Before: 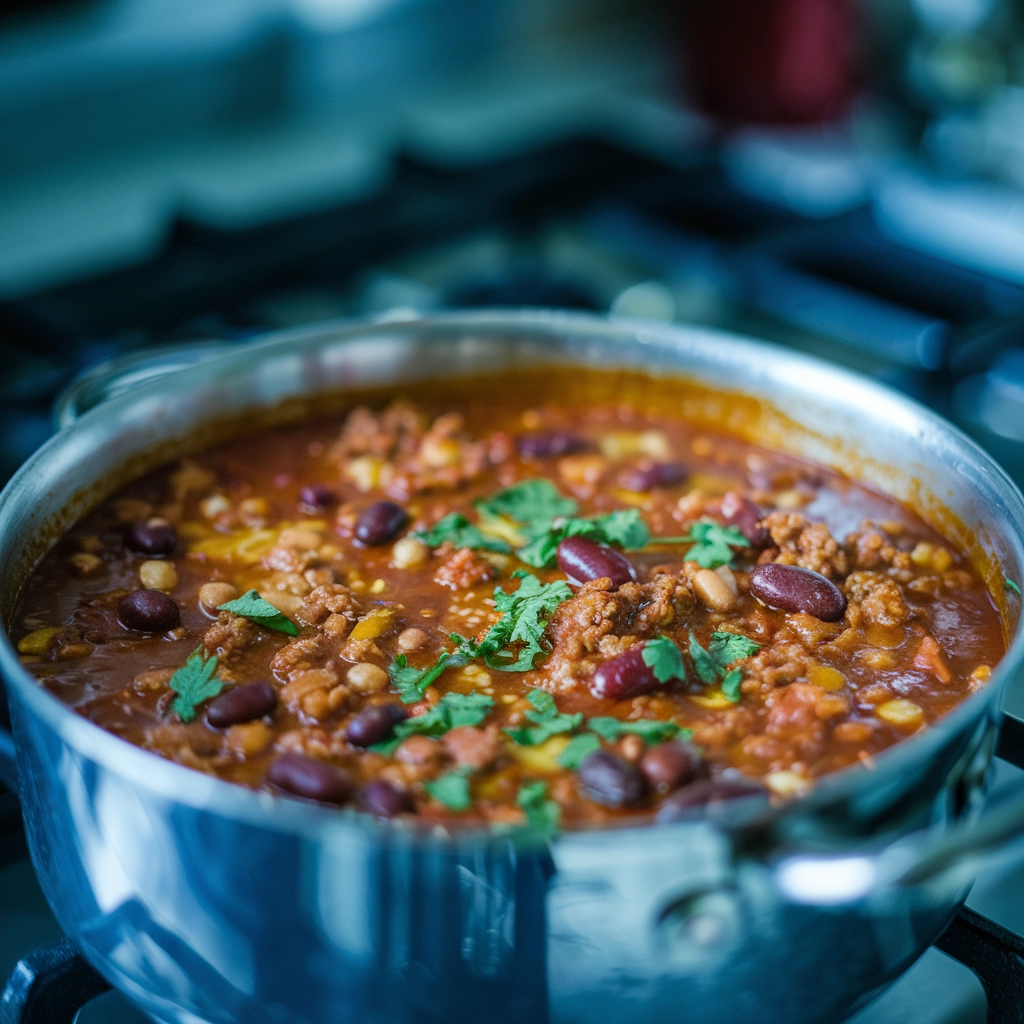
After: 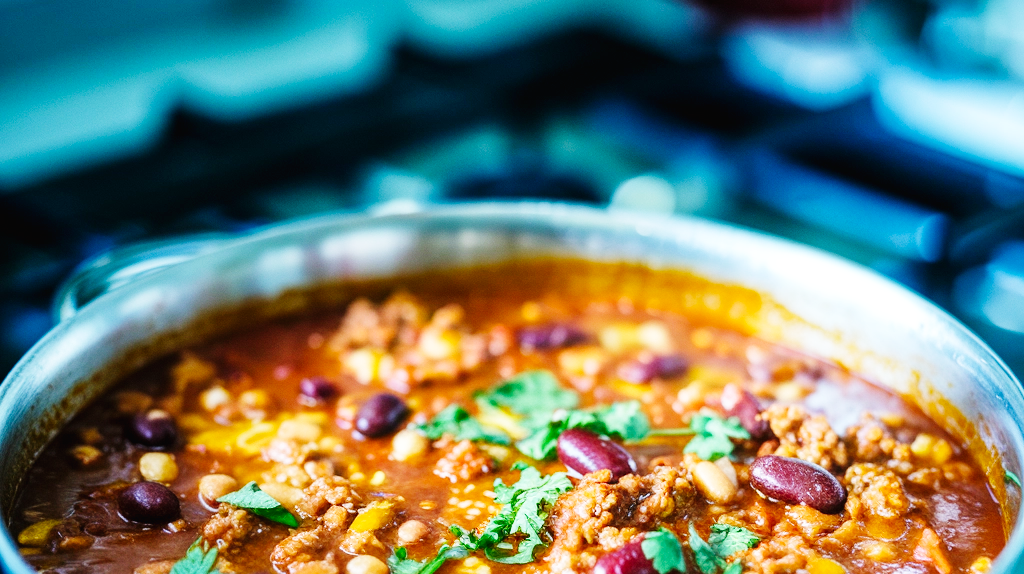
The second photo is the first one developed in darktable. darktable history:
rgb levels: preserve colors max RGB
crop and rotate: top 10.605%, bottom 33.274%
base curve: curves: ch0 [(0, 0.003) (0.001, 0.002) (0.006, 0.004) (0.02, 0.022) (0.048, 0.086) (0.094, 0.234) (0.162, 0.431) (0.258, 0.629) (0.385, 0.8) (0.548, 0.918) (0.751, 0.988) (1, 1)], preserve colors none
